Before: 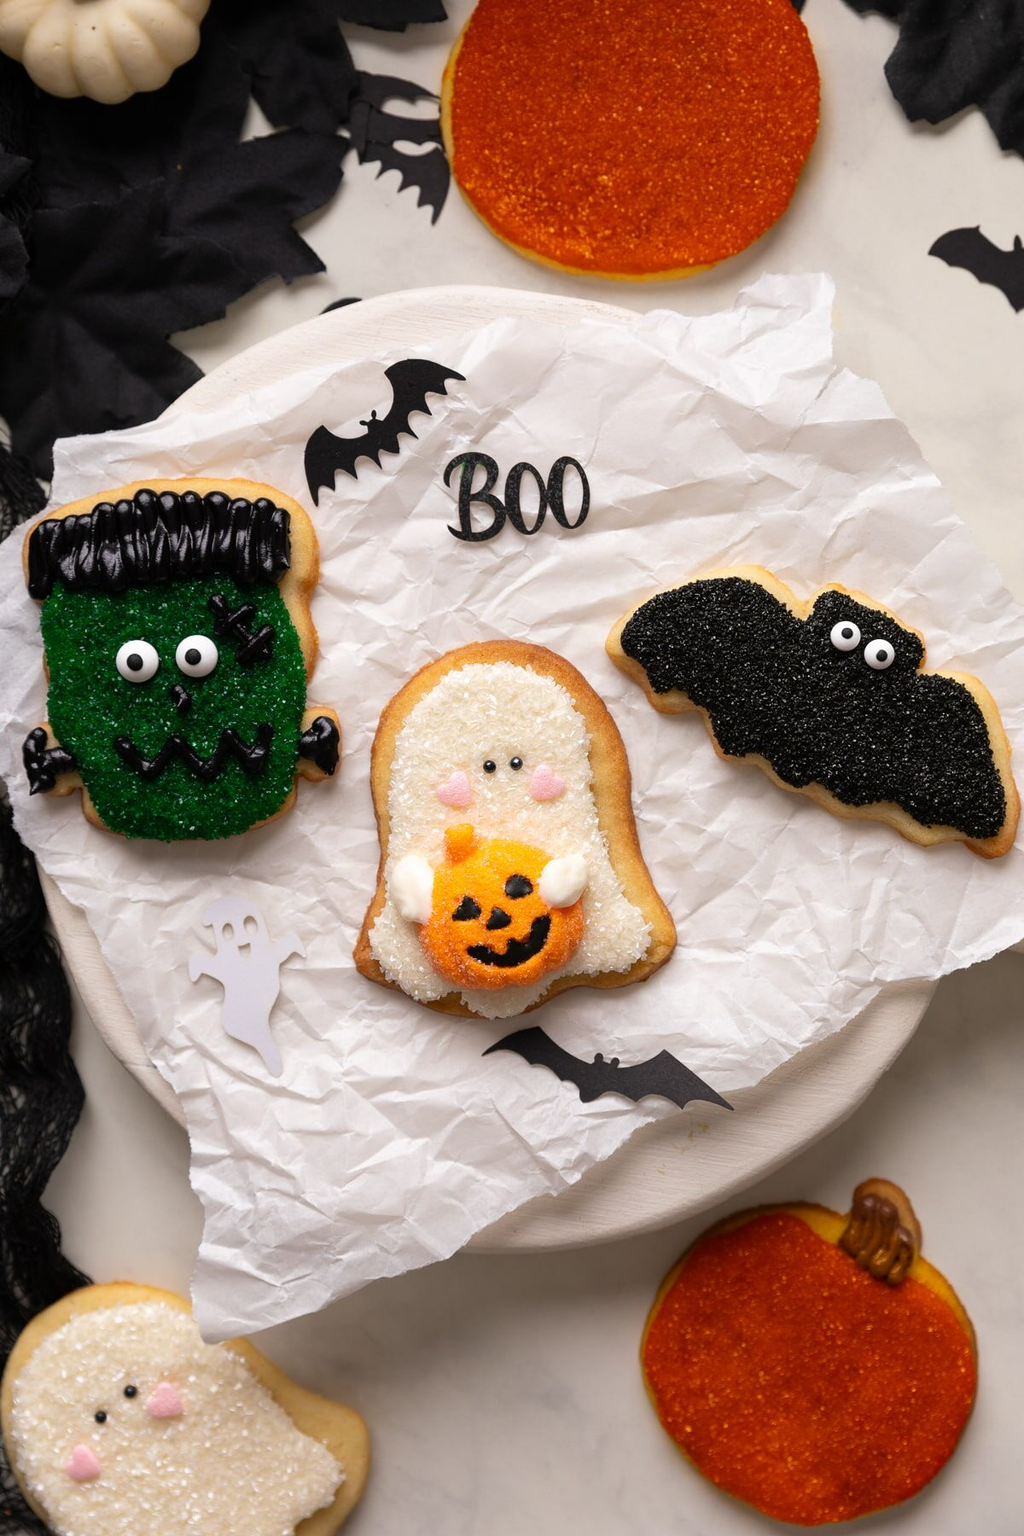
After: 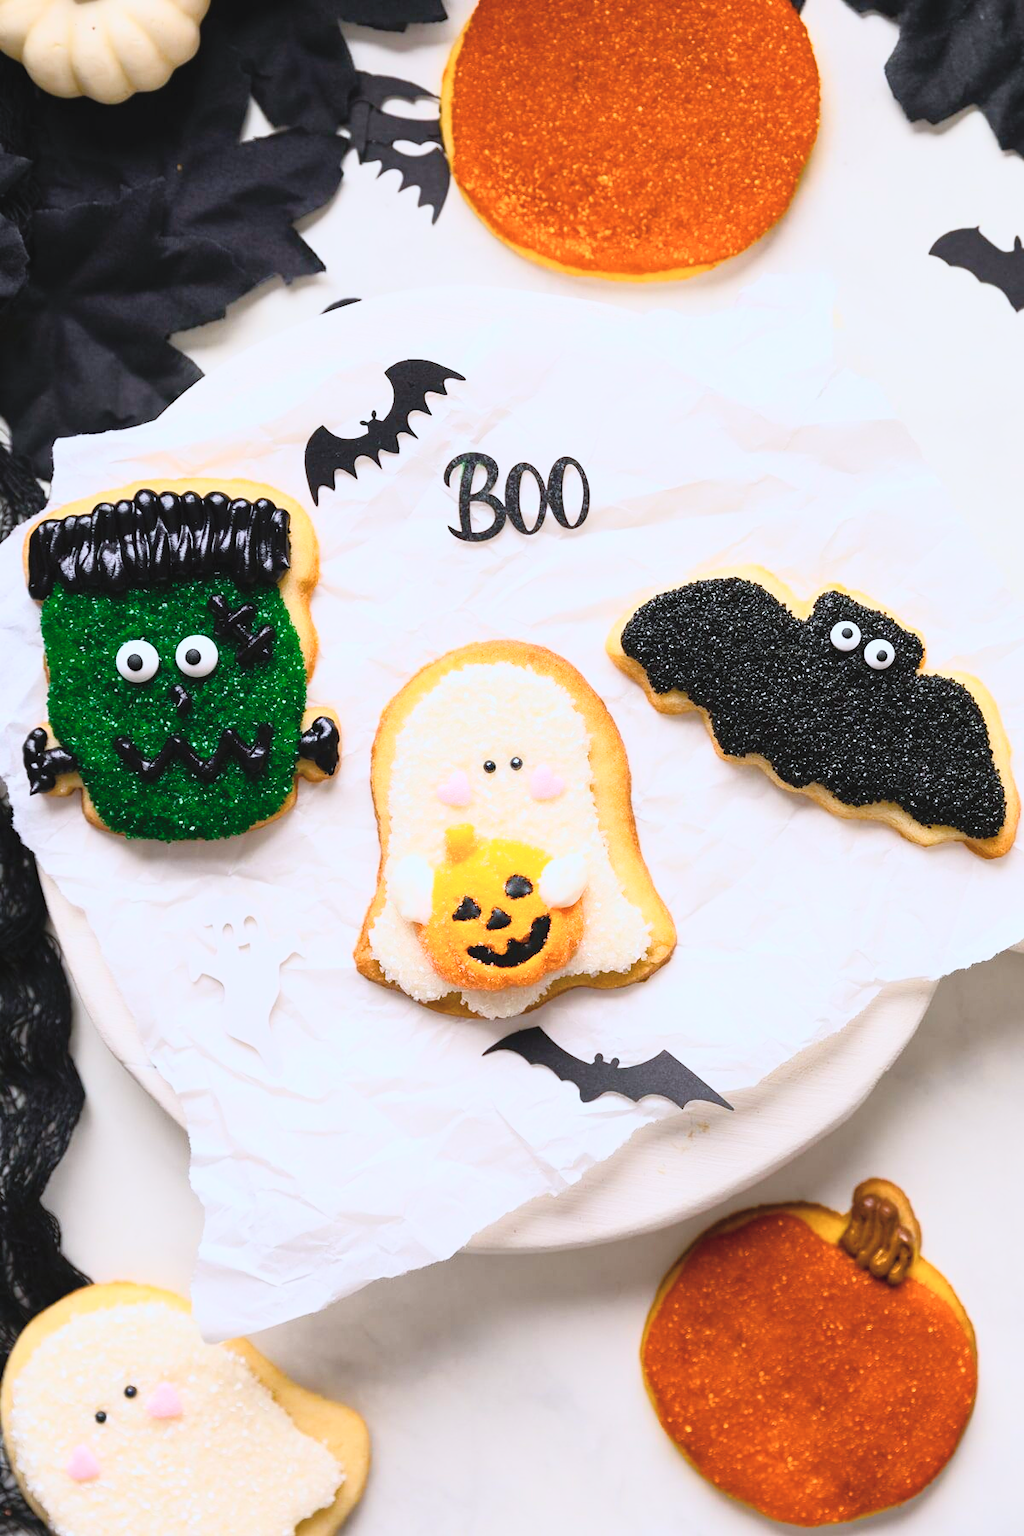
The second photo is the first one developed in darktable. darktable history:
color calibration: x 0.367, y 0.379, temperature 4395.86 K
color balance rgb: perceptual saturation grading › global saturation 35%, perceptual saturation grading › highlights -30%, perceptual saturation grading › shadows 35%, perceptual brilliance grading › global brilliance 3%, perceptual brilliance grading › highlights -3%, perceptual brilliance grading › shadows 3%
tone curve: curves: ch0 [(0, 0.052) (0.207, 0.35) (0.392, 0.592) (0.54, 0.803) (0.725, 0.922) (0.99, 0.974)], color space Lab, independent channels, preserve colors none
